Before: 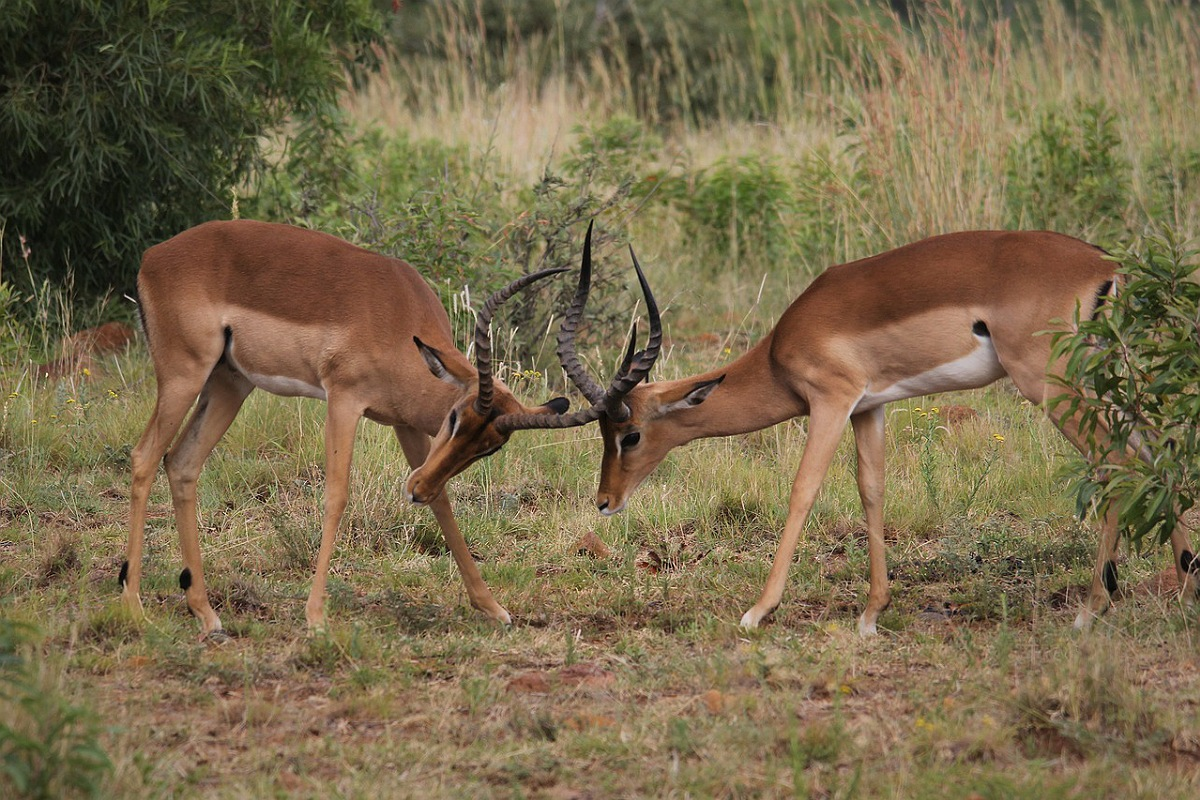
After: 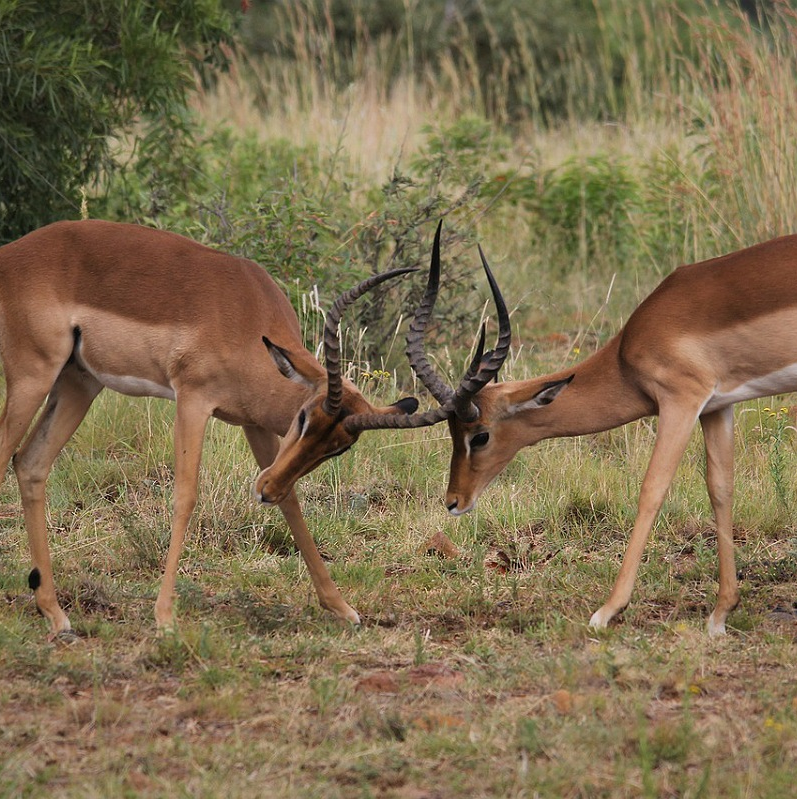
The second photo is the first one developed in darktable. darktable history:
crop and rotate: left 12.641%, right 20.891%
